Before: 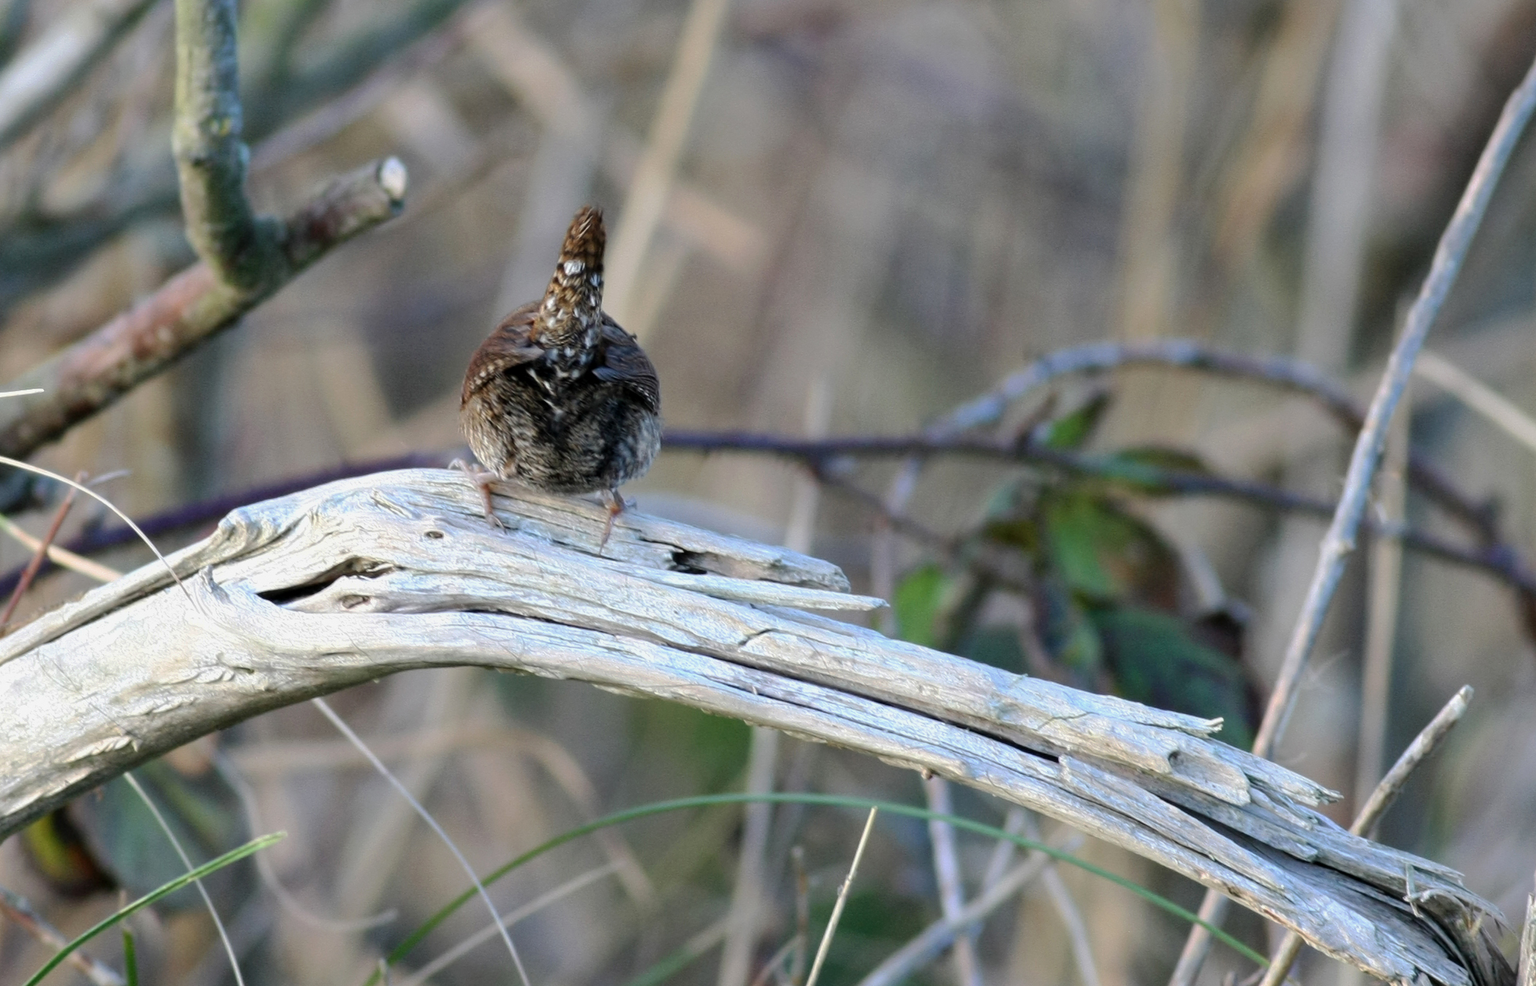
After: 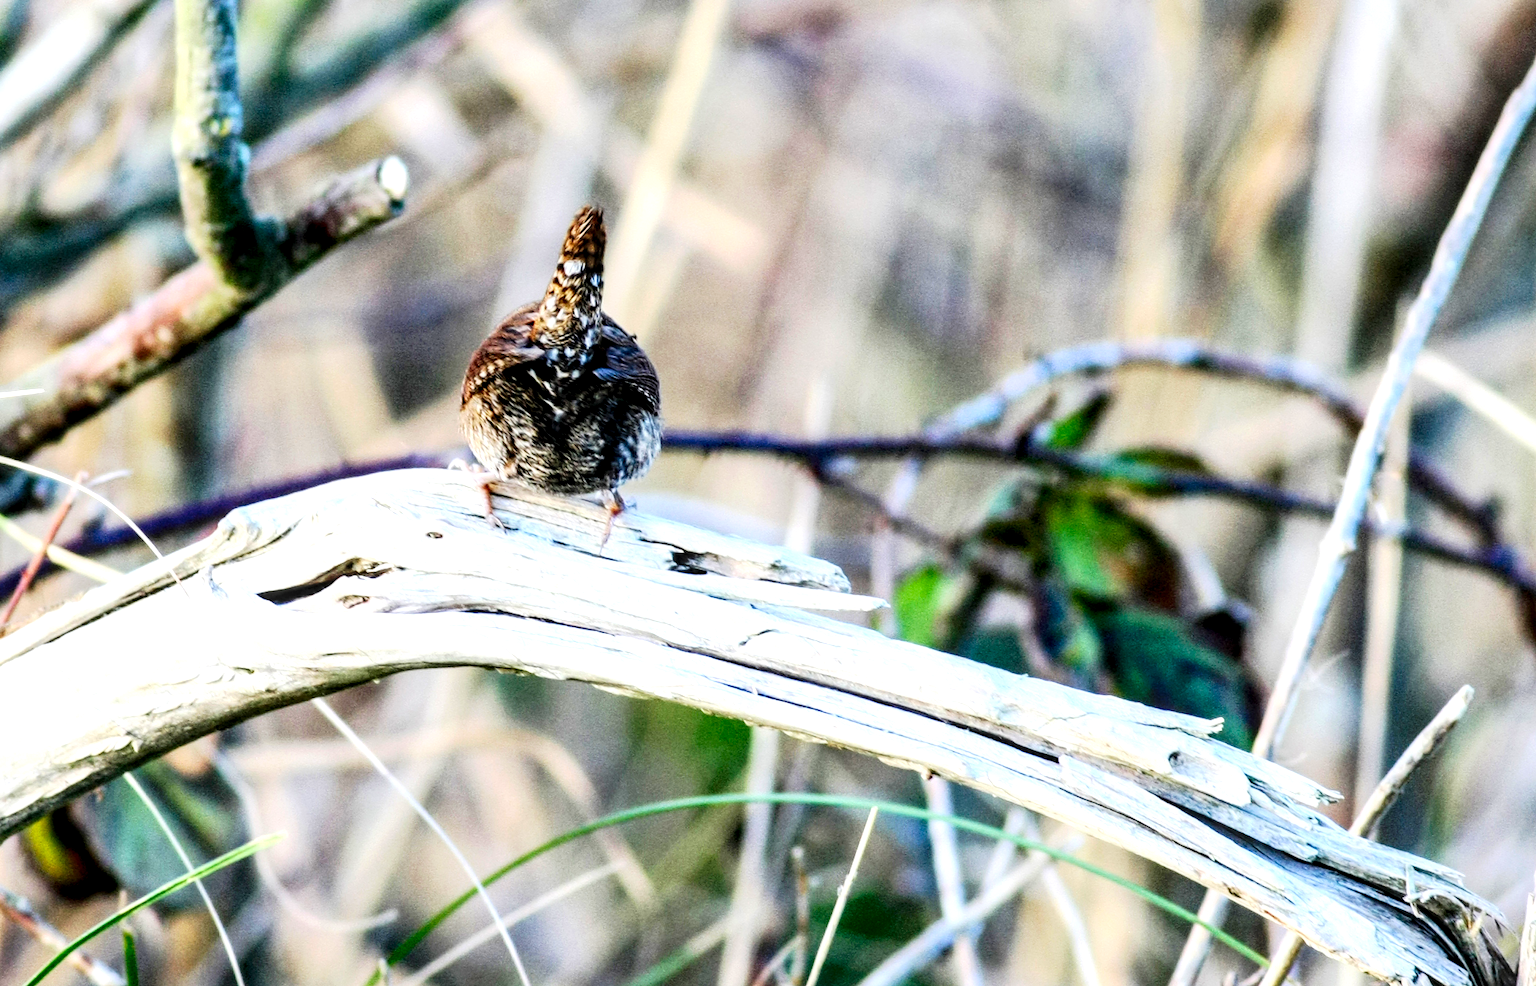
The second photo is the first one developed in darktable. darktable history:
local contrast: highlights 63%, shadows 54%, detail 169%, midtone range 0.511
base curve: curves: ch0 [(0, 0) (0.036, 0.025) (0.121, 0.166) (0.206, 0.329) (0.605, 0.79) (1, 1)], preserve colors none
contrast brightness saturation: contrast 0.242, brightness 0.264, saturation 0.391
